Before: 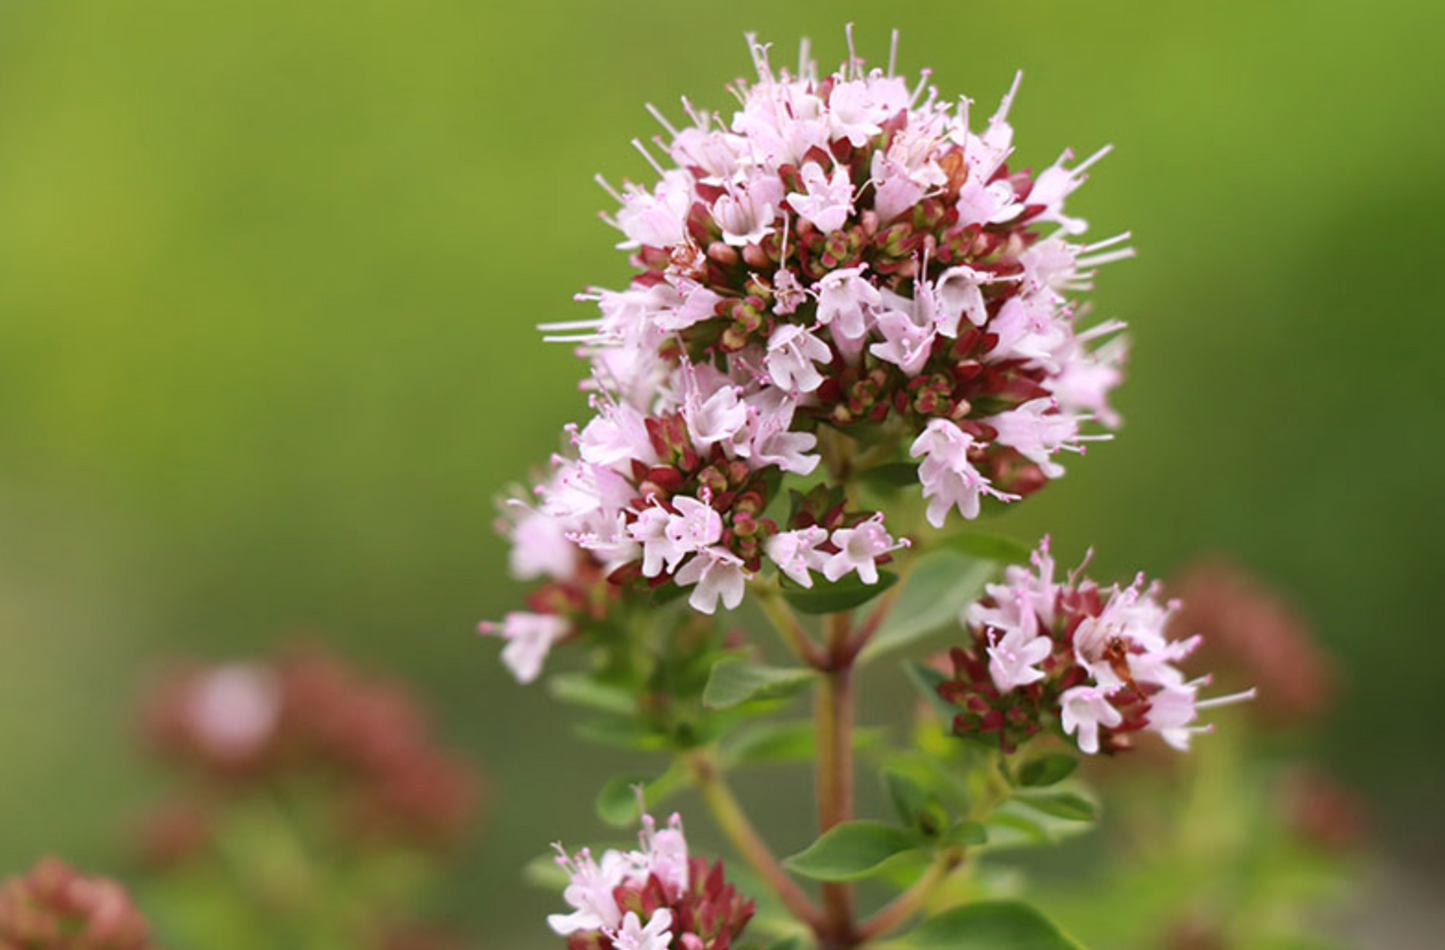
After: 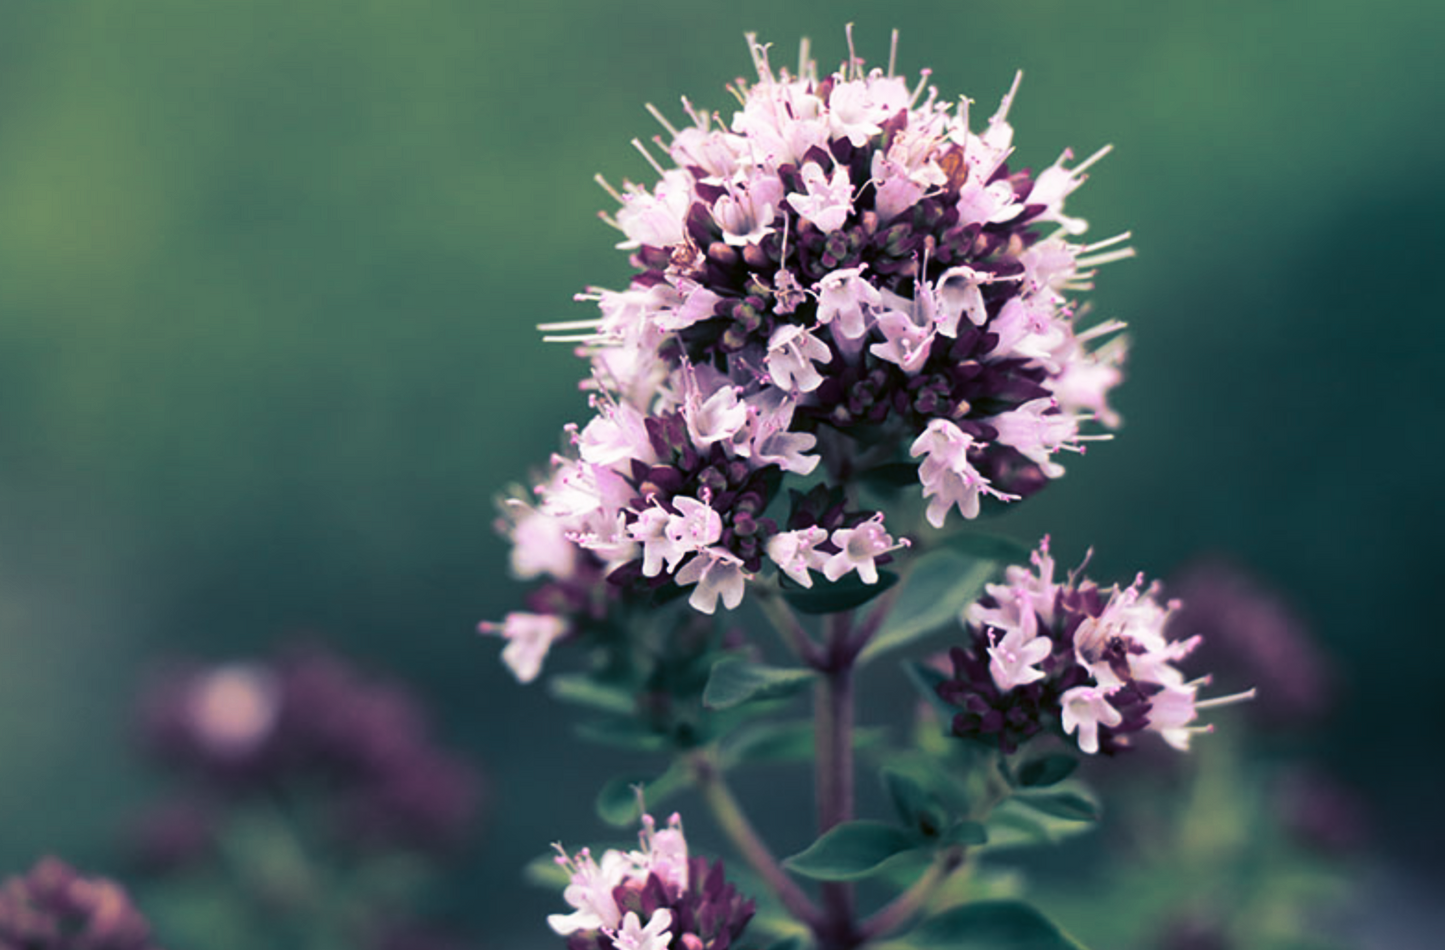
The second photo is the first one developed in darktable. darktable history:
contrast brightness saturation: contrast 0.12, brightness -0.12, saturation 0.2
split-toning: shadows › hue 226.8°, shadows › saturation 0.84
